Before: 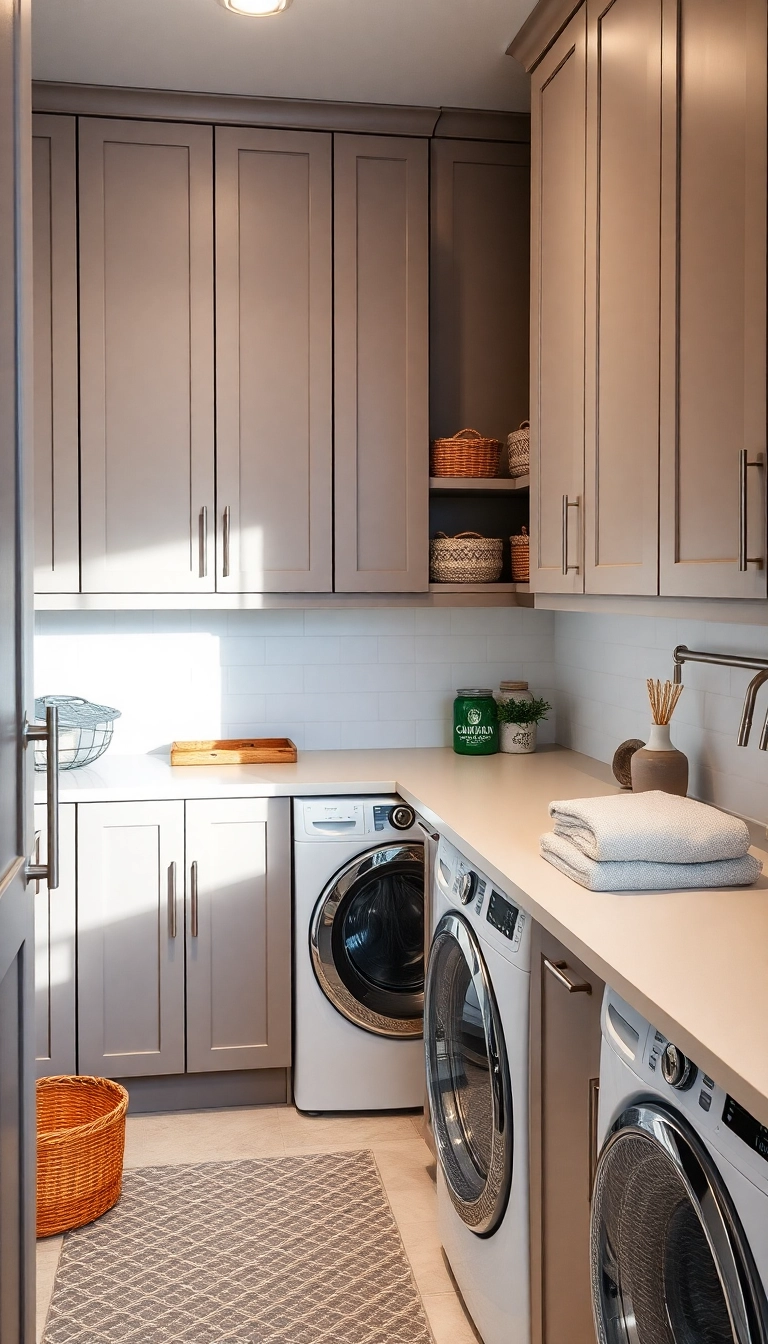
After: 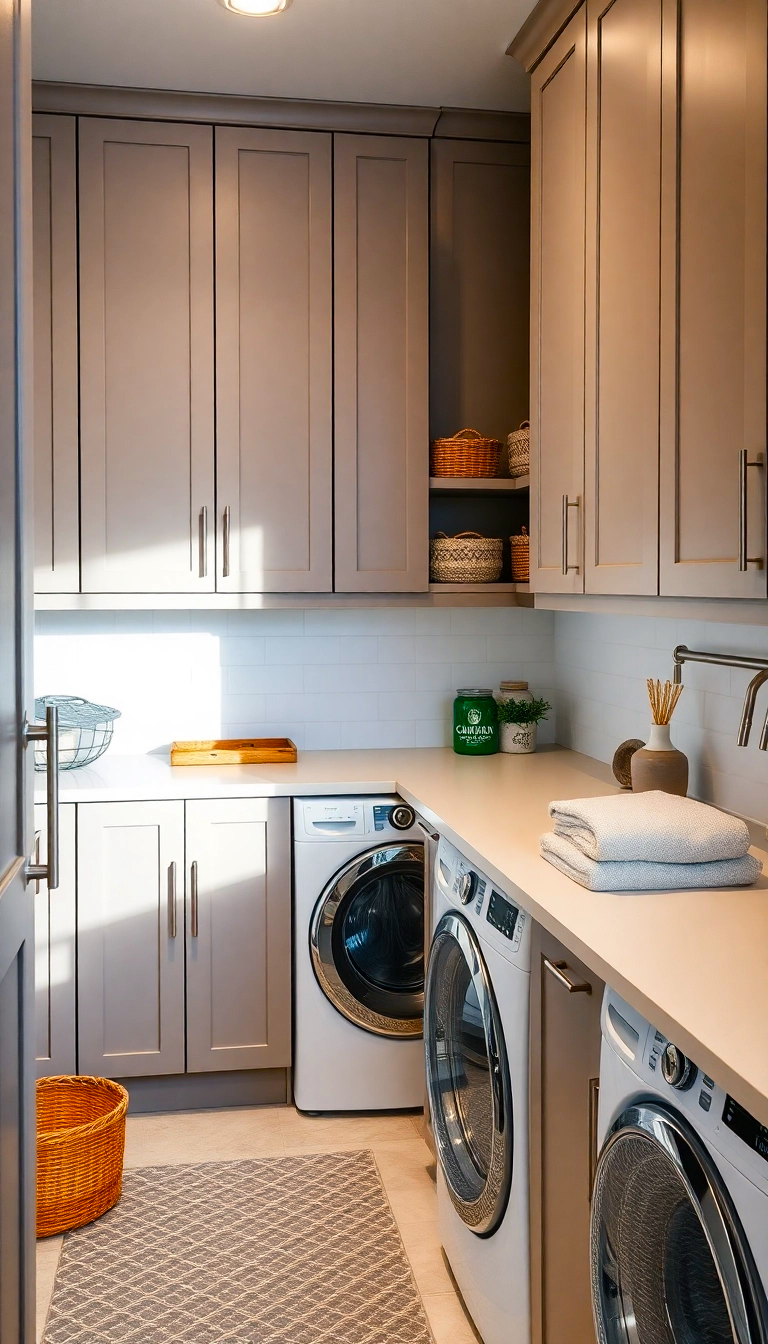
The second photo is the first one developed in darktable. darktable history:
color balance rgb: shadows lift › luminance -7.585%, shadows lift › chroma 2.126%, shadows lift › hue 202.52°, linear chroma grading › shadows 15.807%, perceptual saturation grading › global saturation 29.571%
